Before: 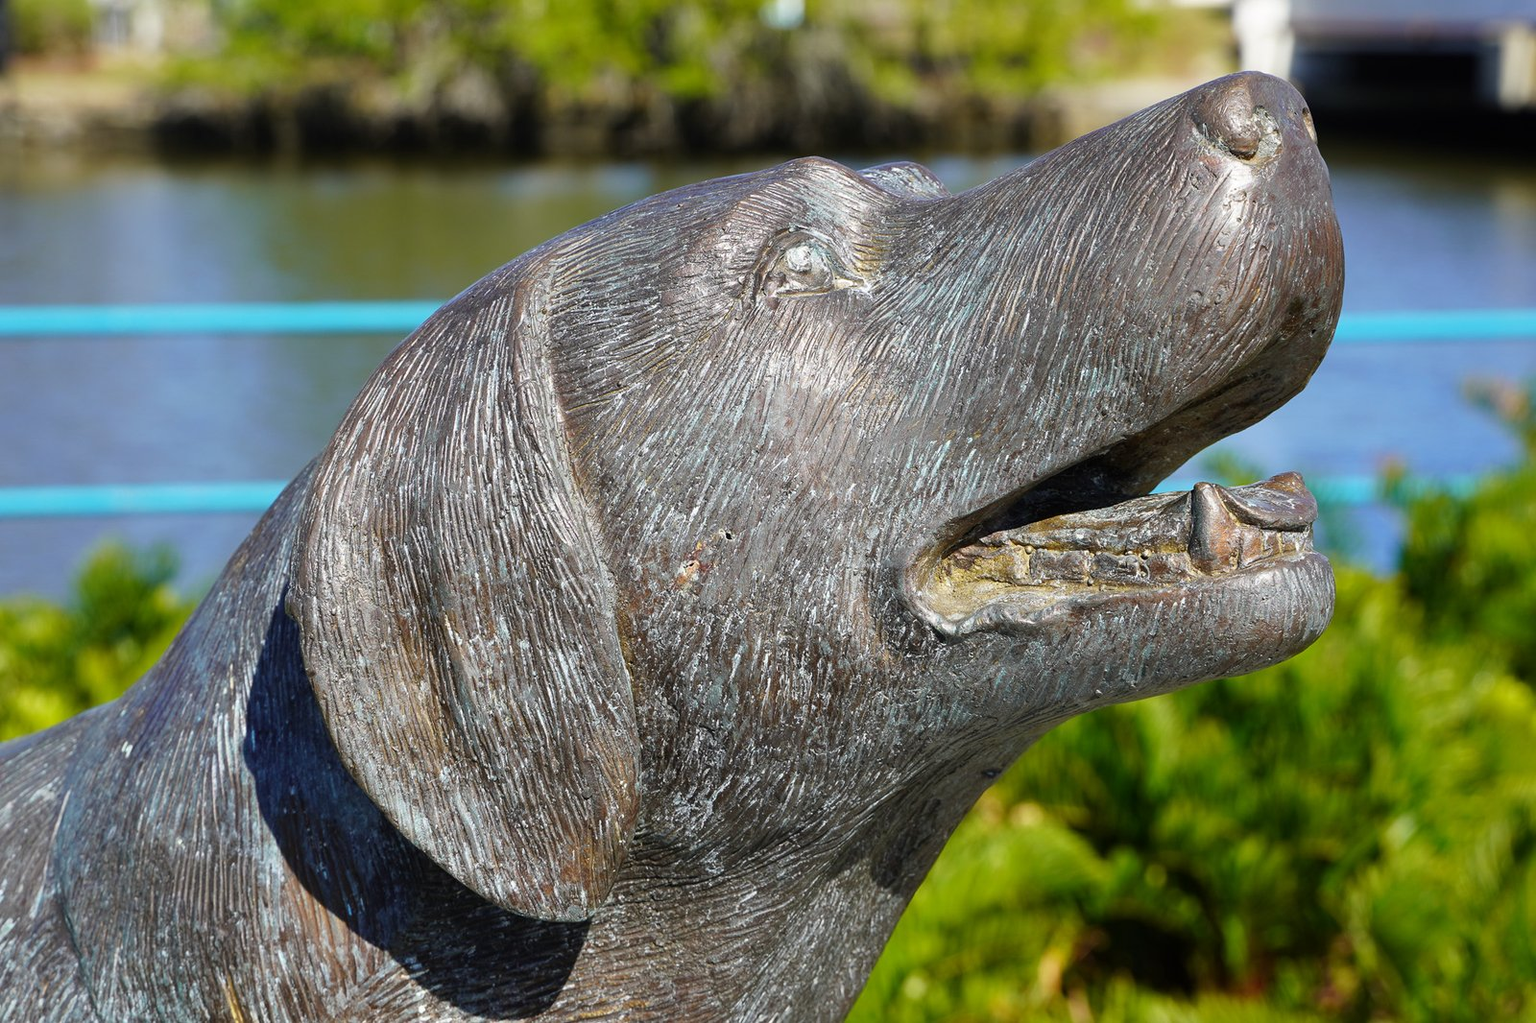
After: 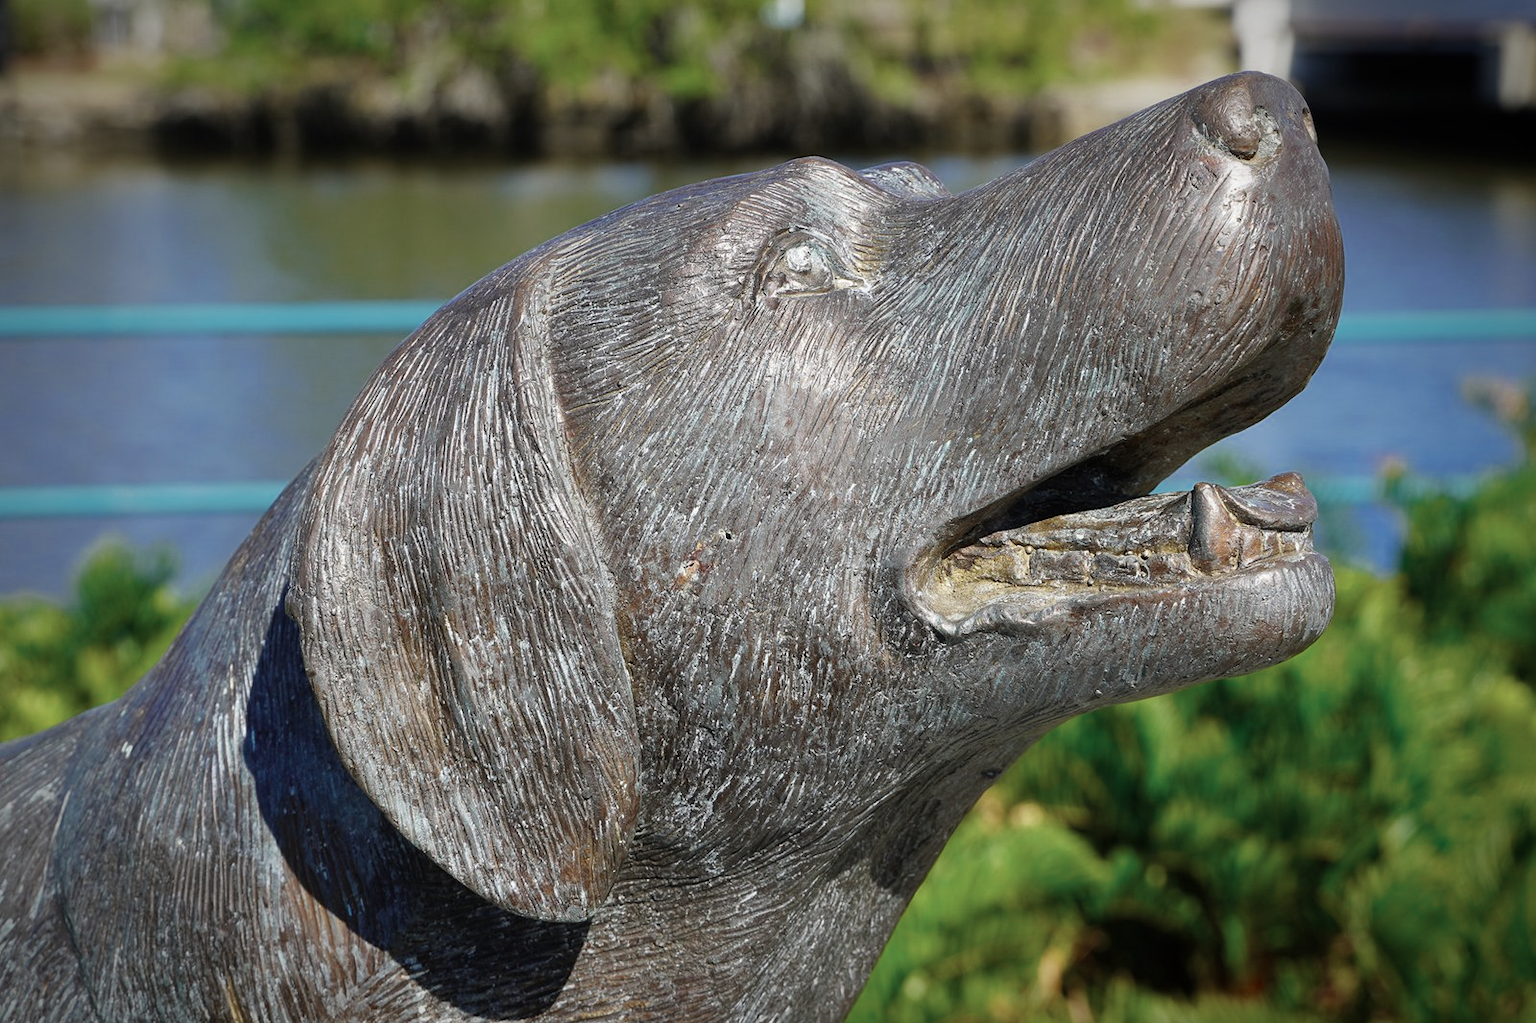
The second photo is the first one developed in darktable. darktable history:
color zones: curves: ch0 [(0, 0.5) (0.125, 0.4) (0.25, 0.5) (0.375, 0.4) (0.5, 0.4) (0.625, 0.35) (0.75, 0.35) (0.875, 0.5)]; ch1 [(0, 0.35) (0.125, 0.45) (0.25, 0.35) (0.375, 0.35) (0.5, 0.35) (0.625, 0.35) (0.75, 0.45) (0.875, 0.35)]; ch2 [(0, 0.6) (0.125, 0.5) (0.25, 0.5) (0.375, 0.6) (0.5, 0.6) (0.625, 0.5) (0.75, 0.5) (0.875, 0.5)]
vignetting: brightness -0.6, saturation 0.003, automatic ratio true
